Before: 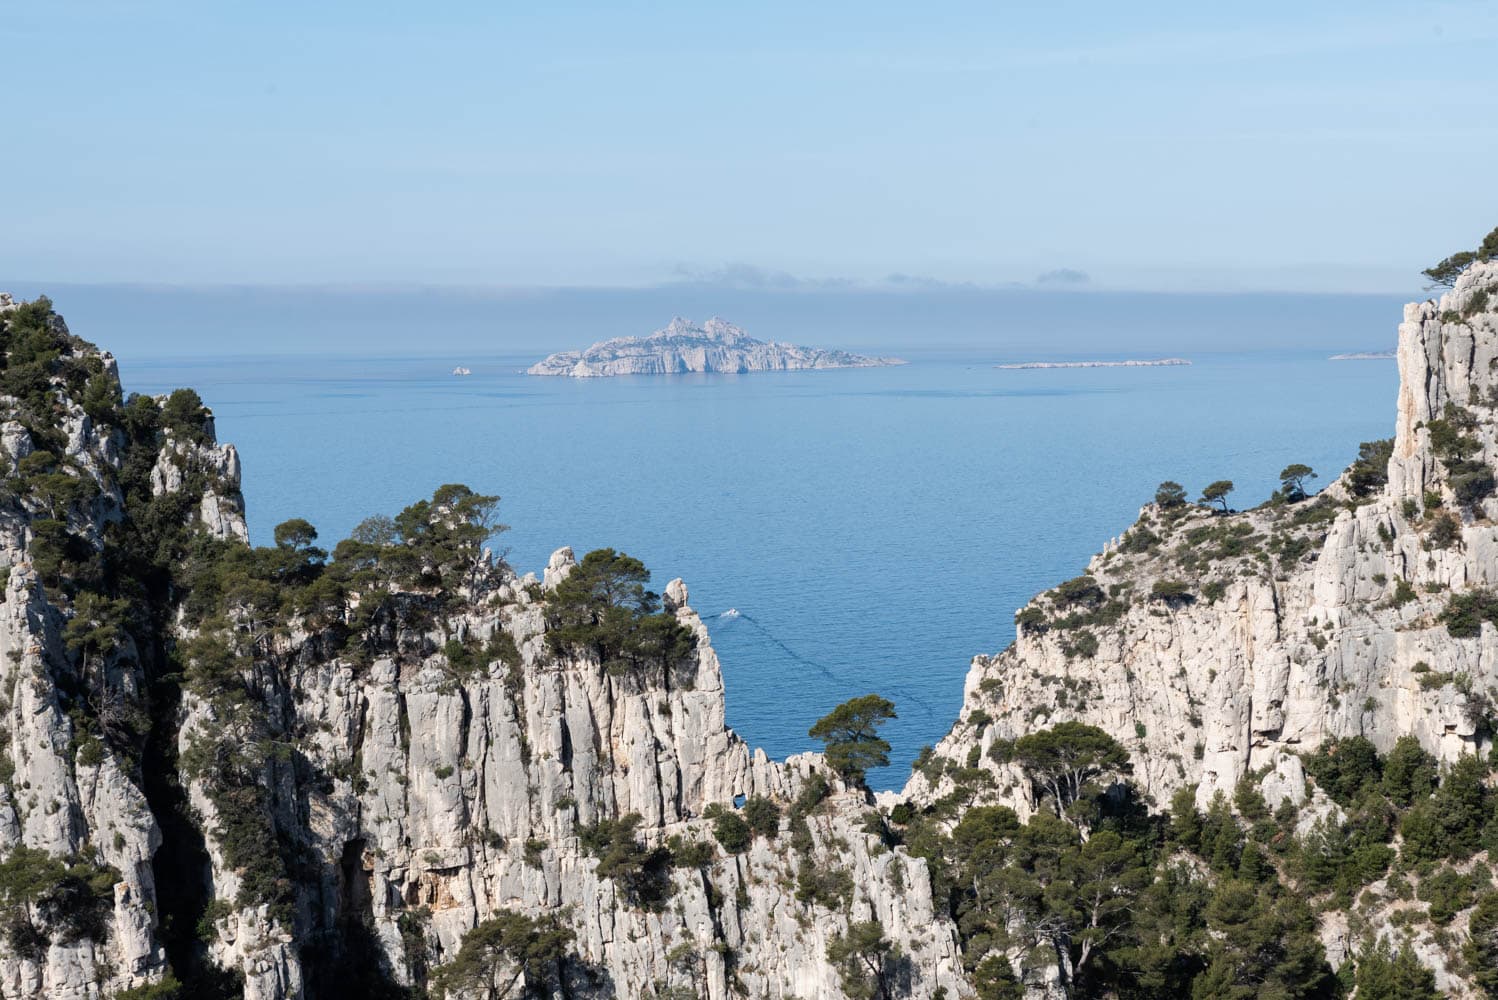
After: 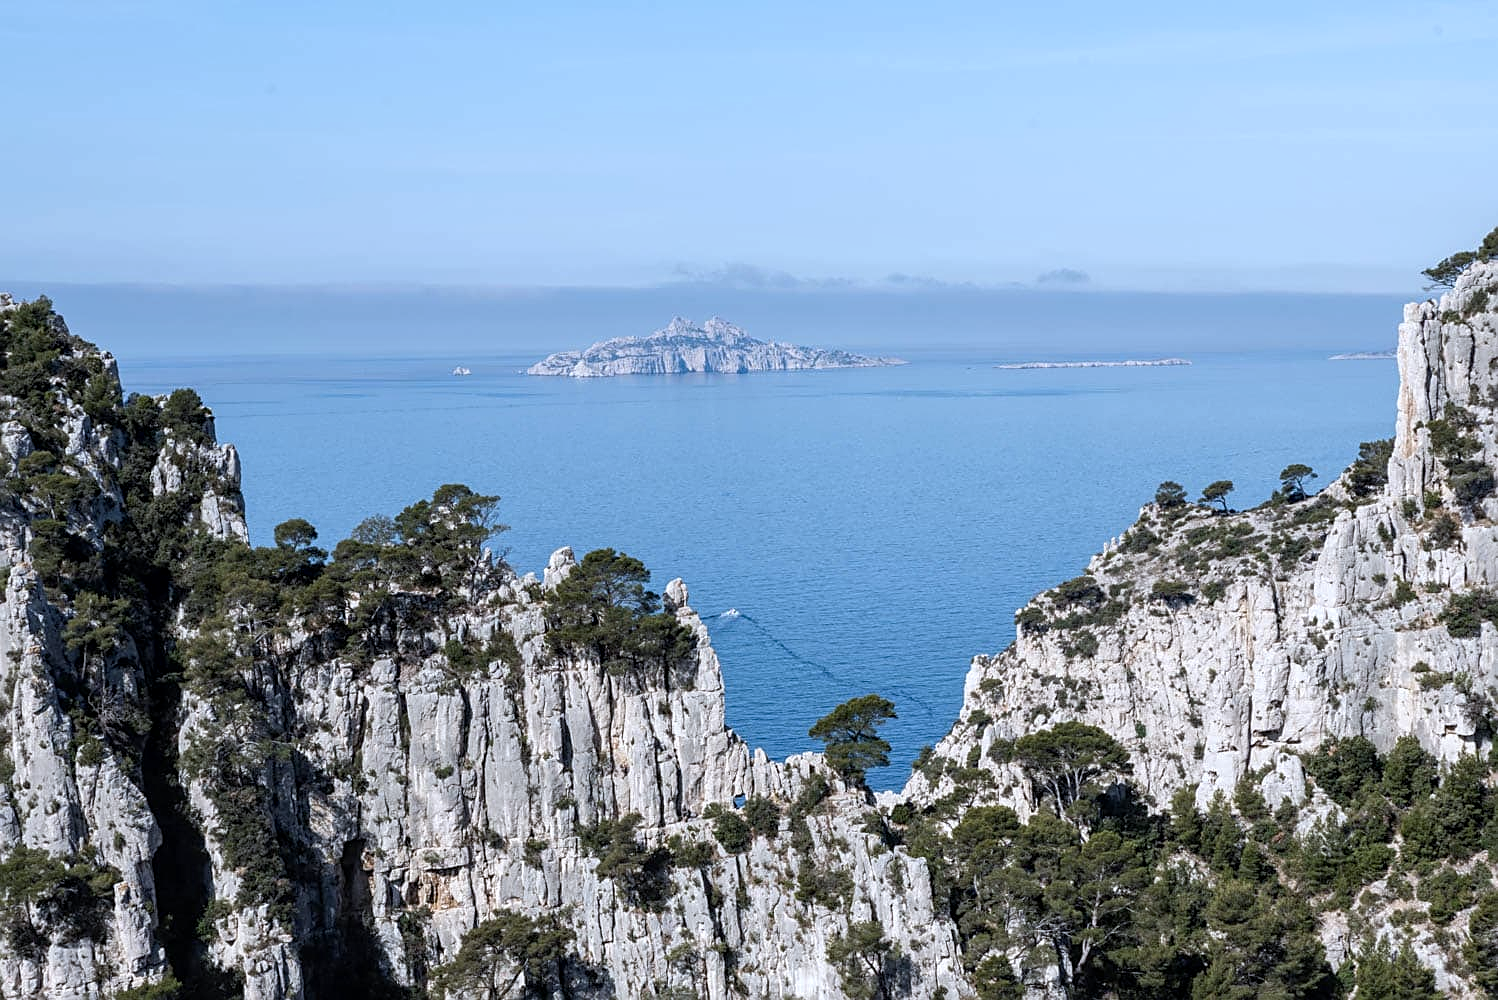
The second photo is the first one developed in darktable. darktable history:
white balance: red 0.954, blue 1.079
local contrast: on, module defaults
sharpen: on, module defaults
